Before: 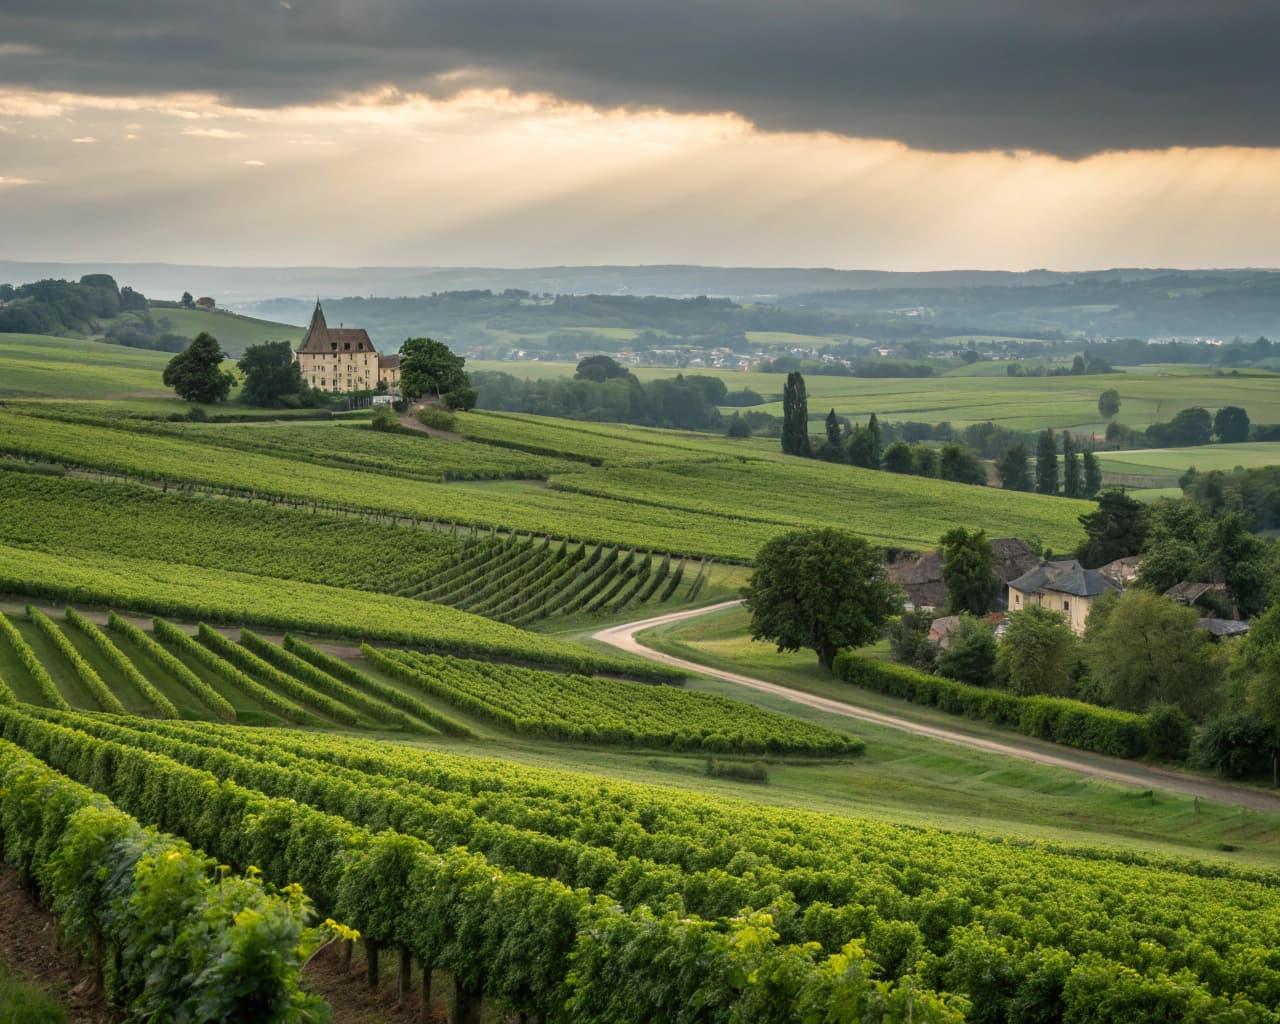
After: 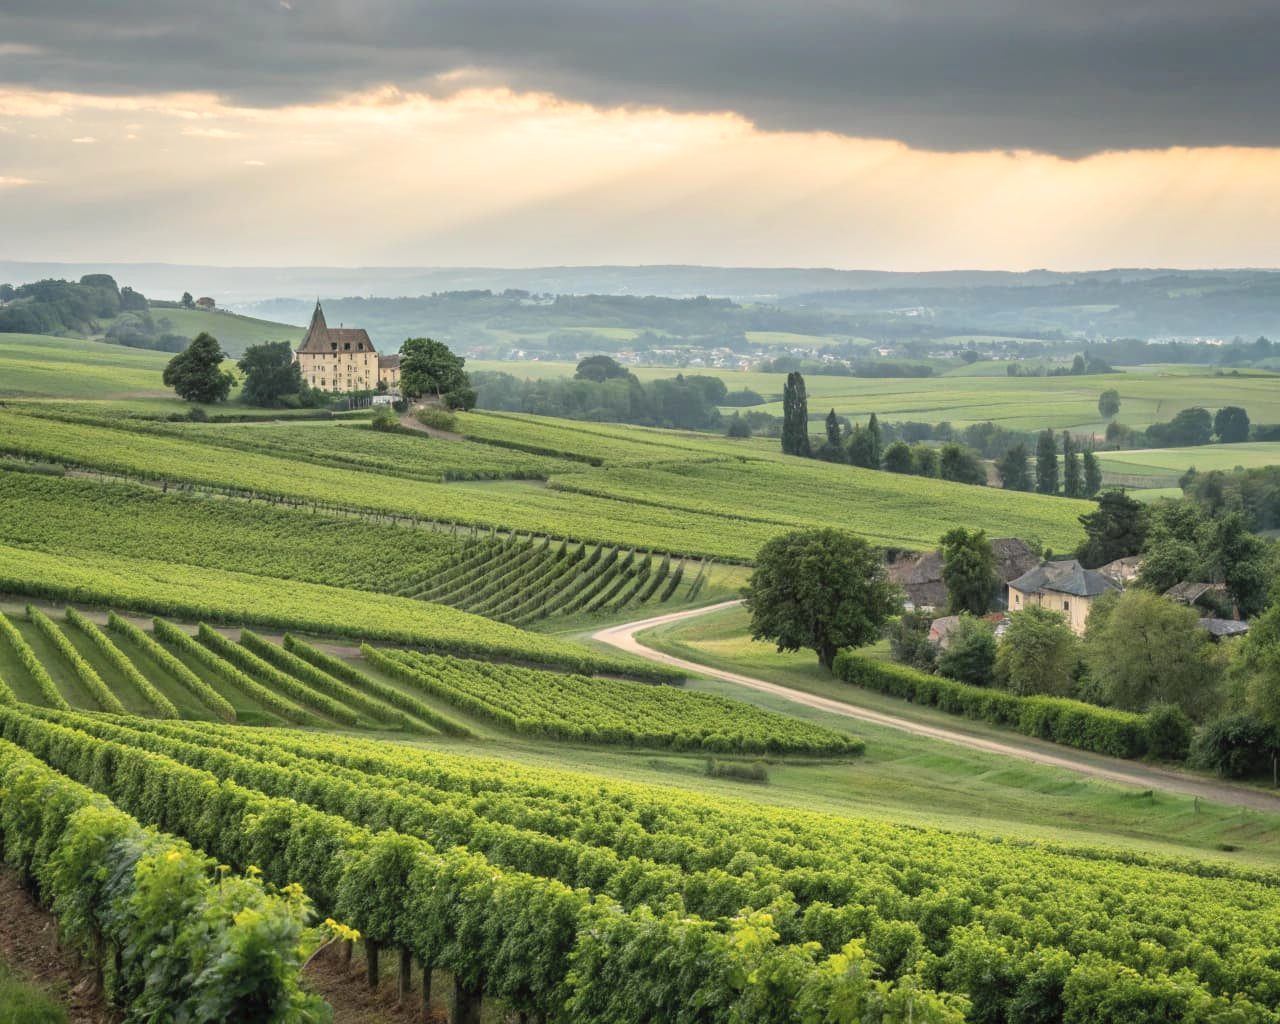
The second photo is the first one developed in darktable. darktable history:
contrast brightness saturation: contrast 0.139, brightness 0.224
